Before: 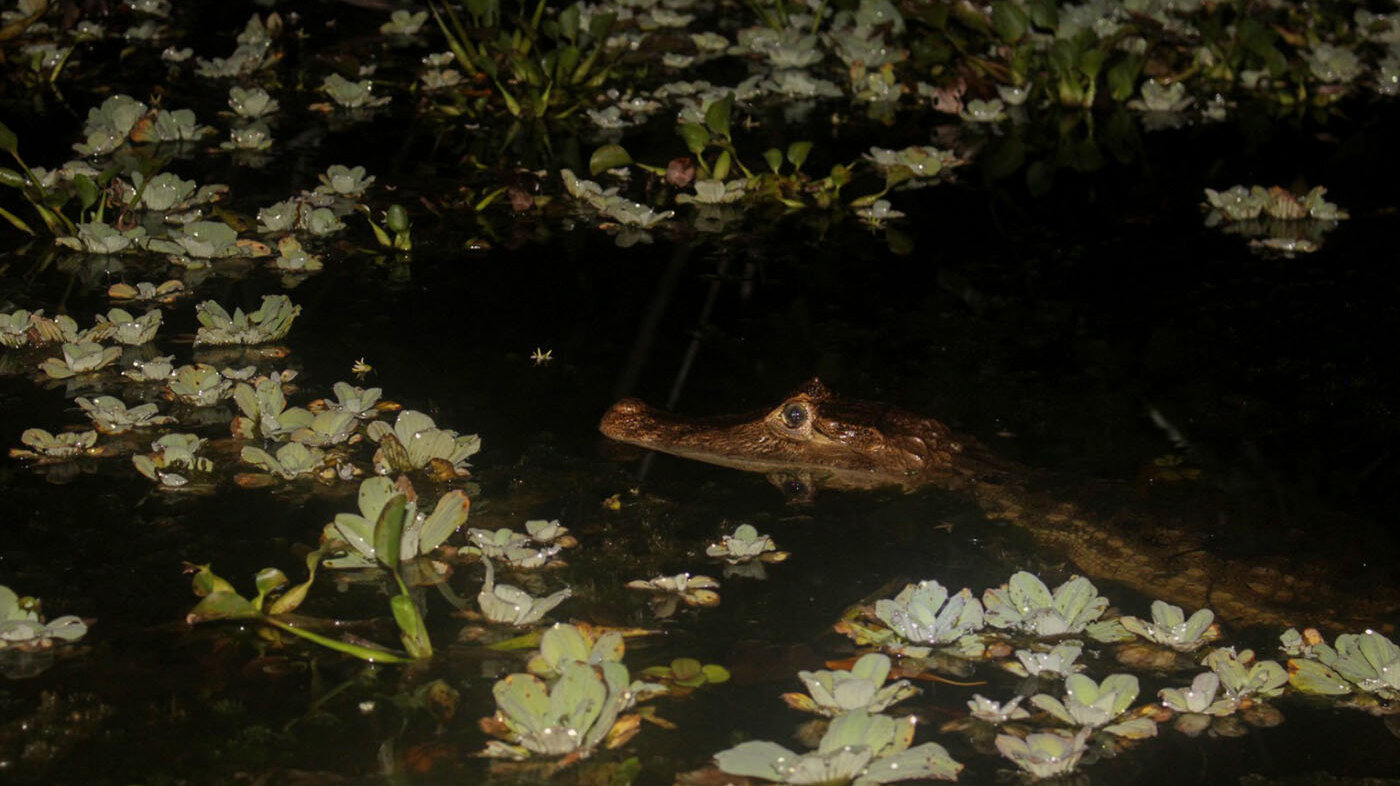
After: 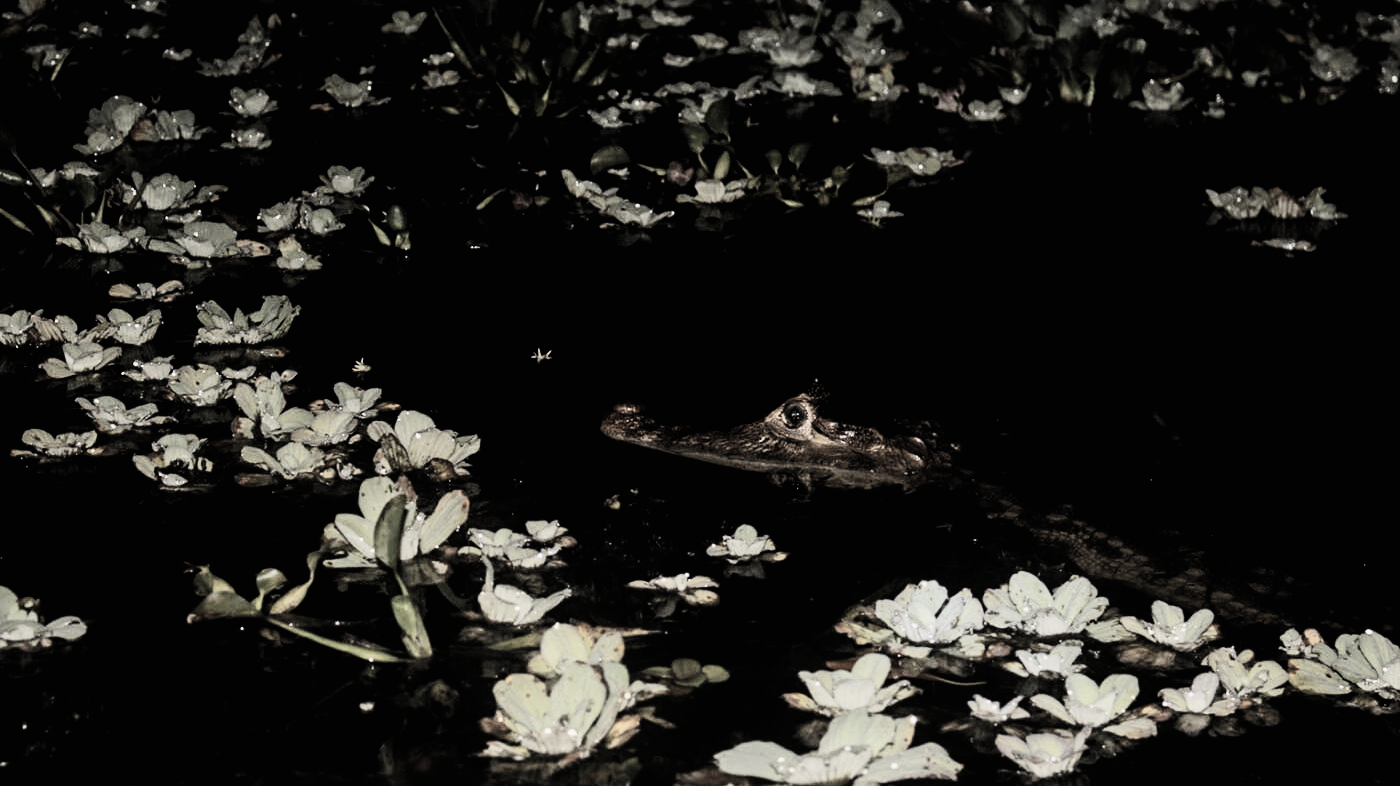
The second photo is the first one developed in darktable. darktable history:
contrast brightness saturation: contrast 0.2, brightness 0.16, saturation 0.22
color correction: saturation 0.3
tone equalizer: -8 EV -0.75 EV, -7 EV -0.7 EV, -6 EV -0.6 EV, -5 EV -0.4 EV, -3 EV 0.4 EV, -2 EV 0.6 EV, -1 EV 0.7 EV, +0 EV 0.75 EV, edges refinement/feathering 500, mask exposure compensation -1.57 EV, preserve details no
white balance: emerald 1
filmic rgb: black relative exposure -5 EV, hardness 2.88, contrast 1.2, highlights saturation mix -30%
